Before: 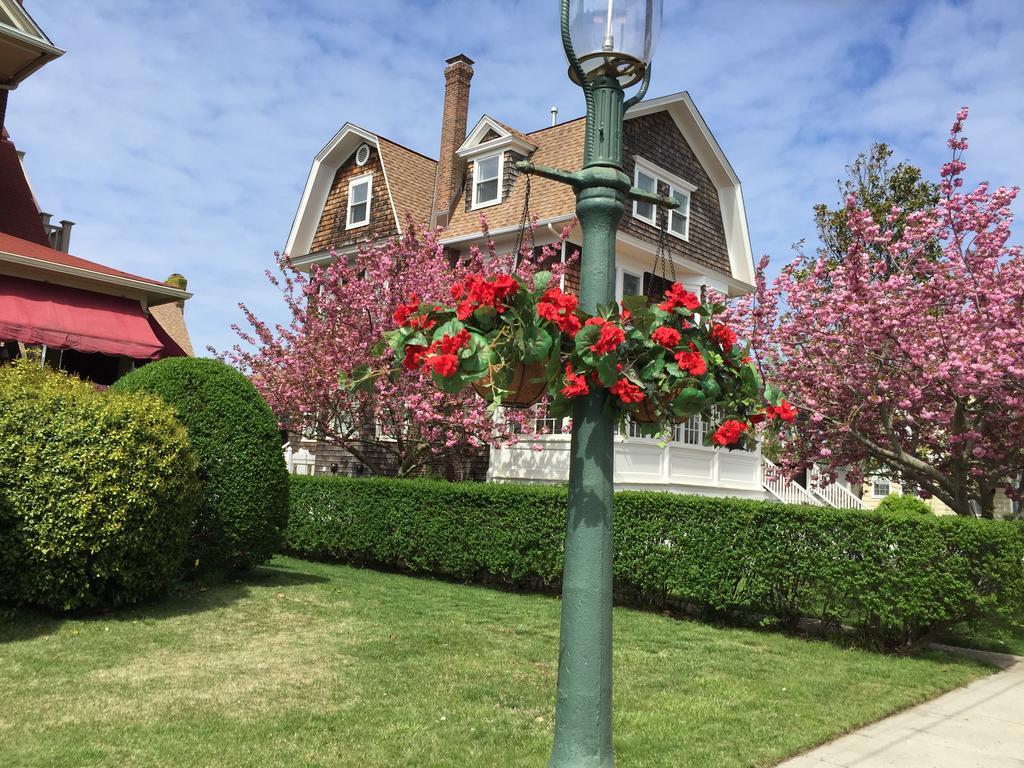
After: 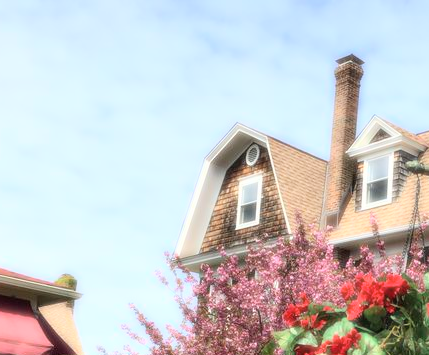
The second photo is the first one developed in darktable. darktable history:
bloom: size 0%, threshold 54.82%, strength 8.31%
crop and rotate: left 10.817%, top 0.062%, right 47.194%, bottom 53.626%
